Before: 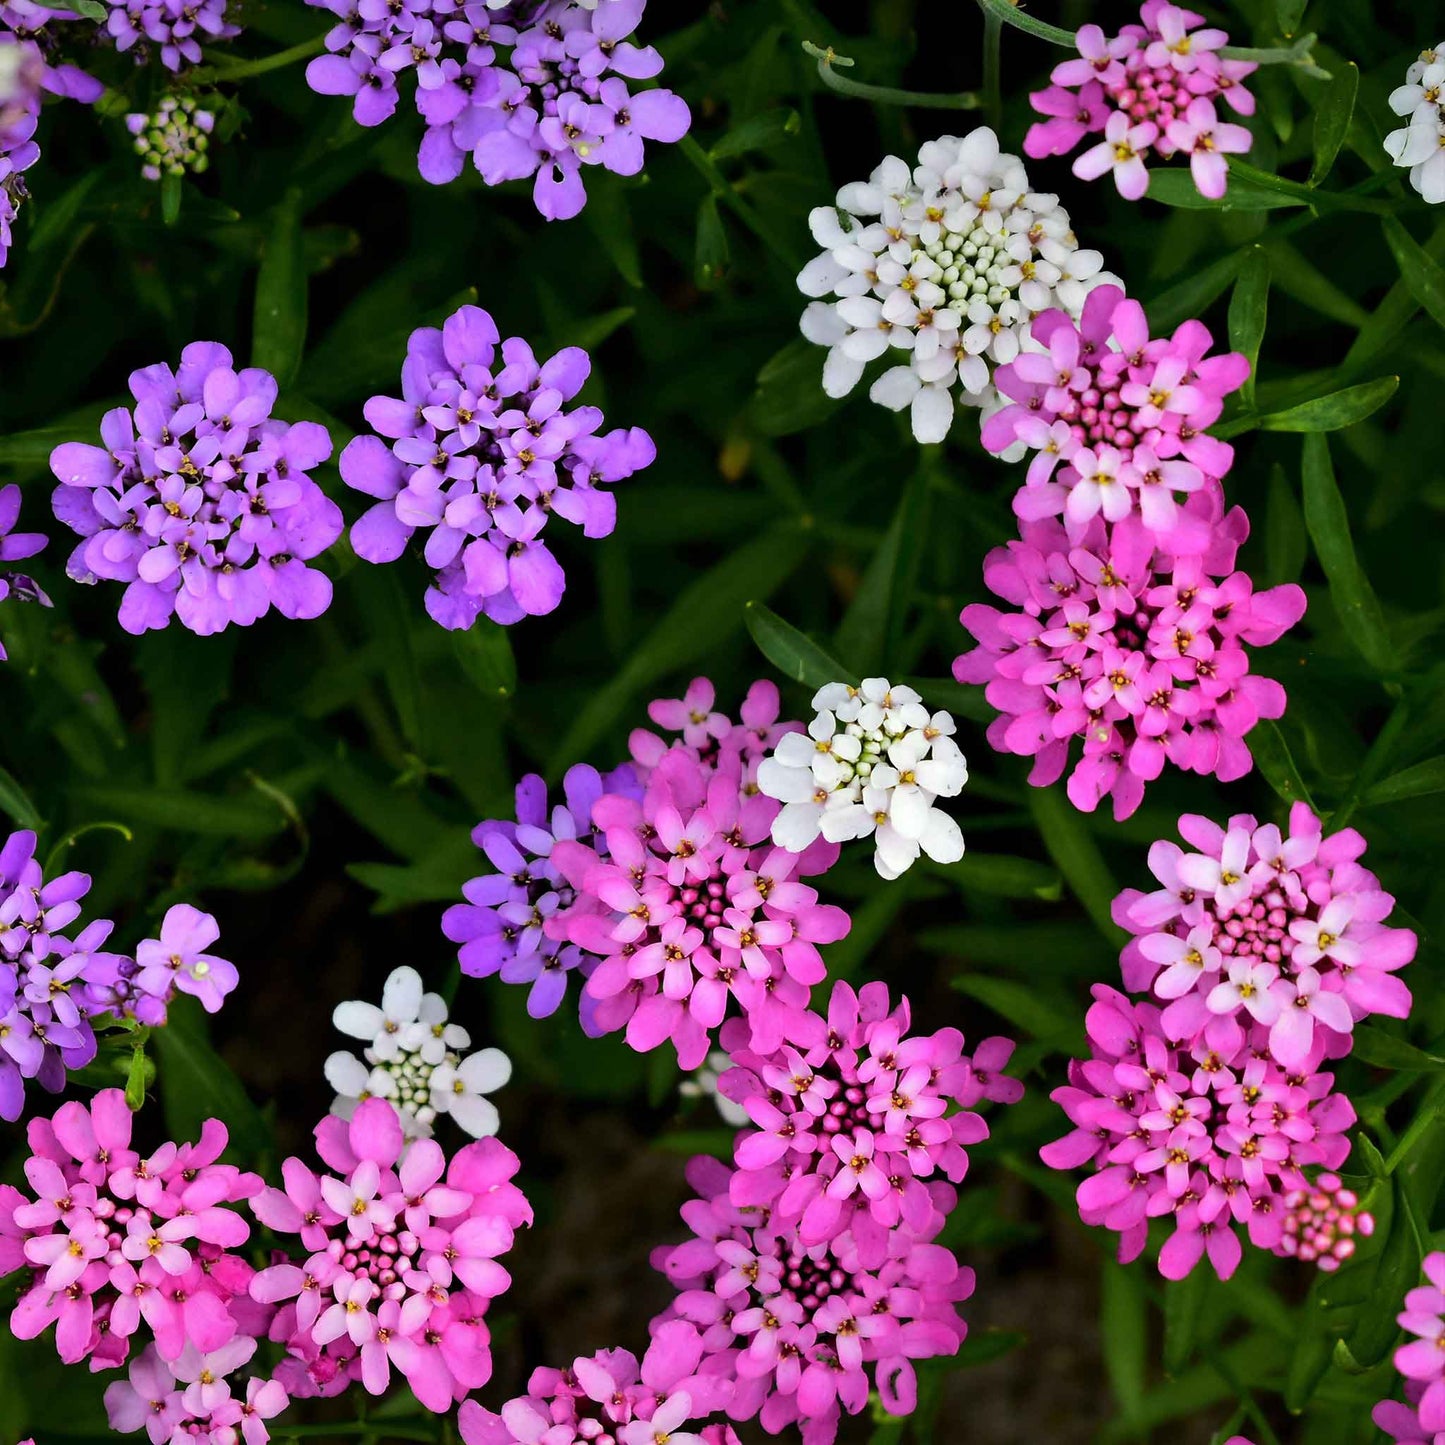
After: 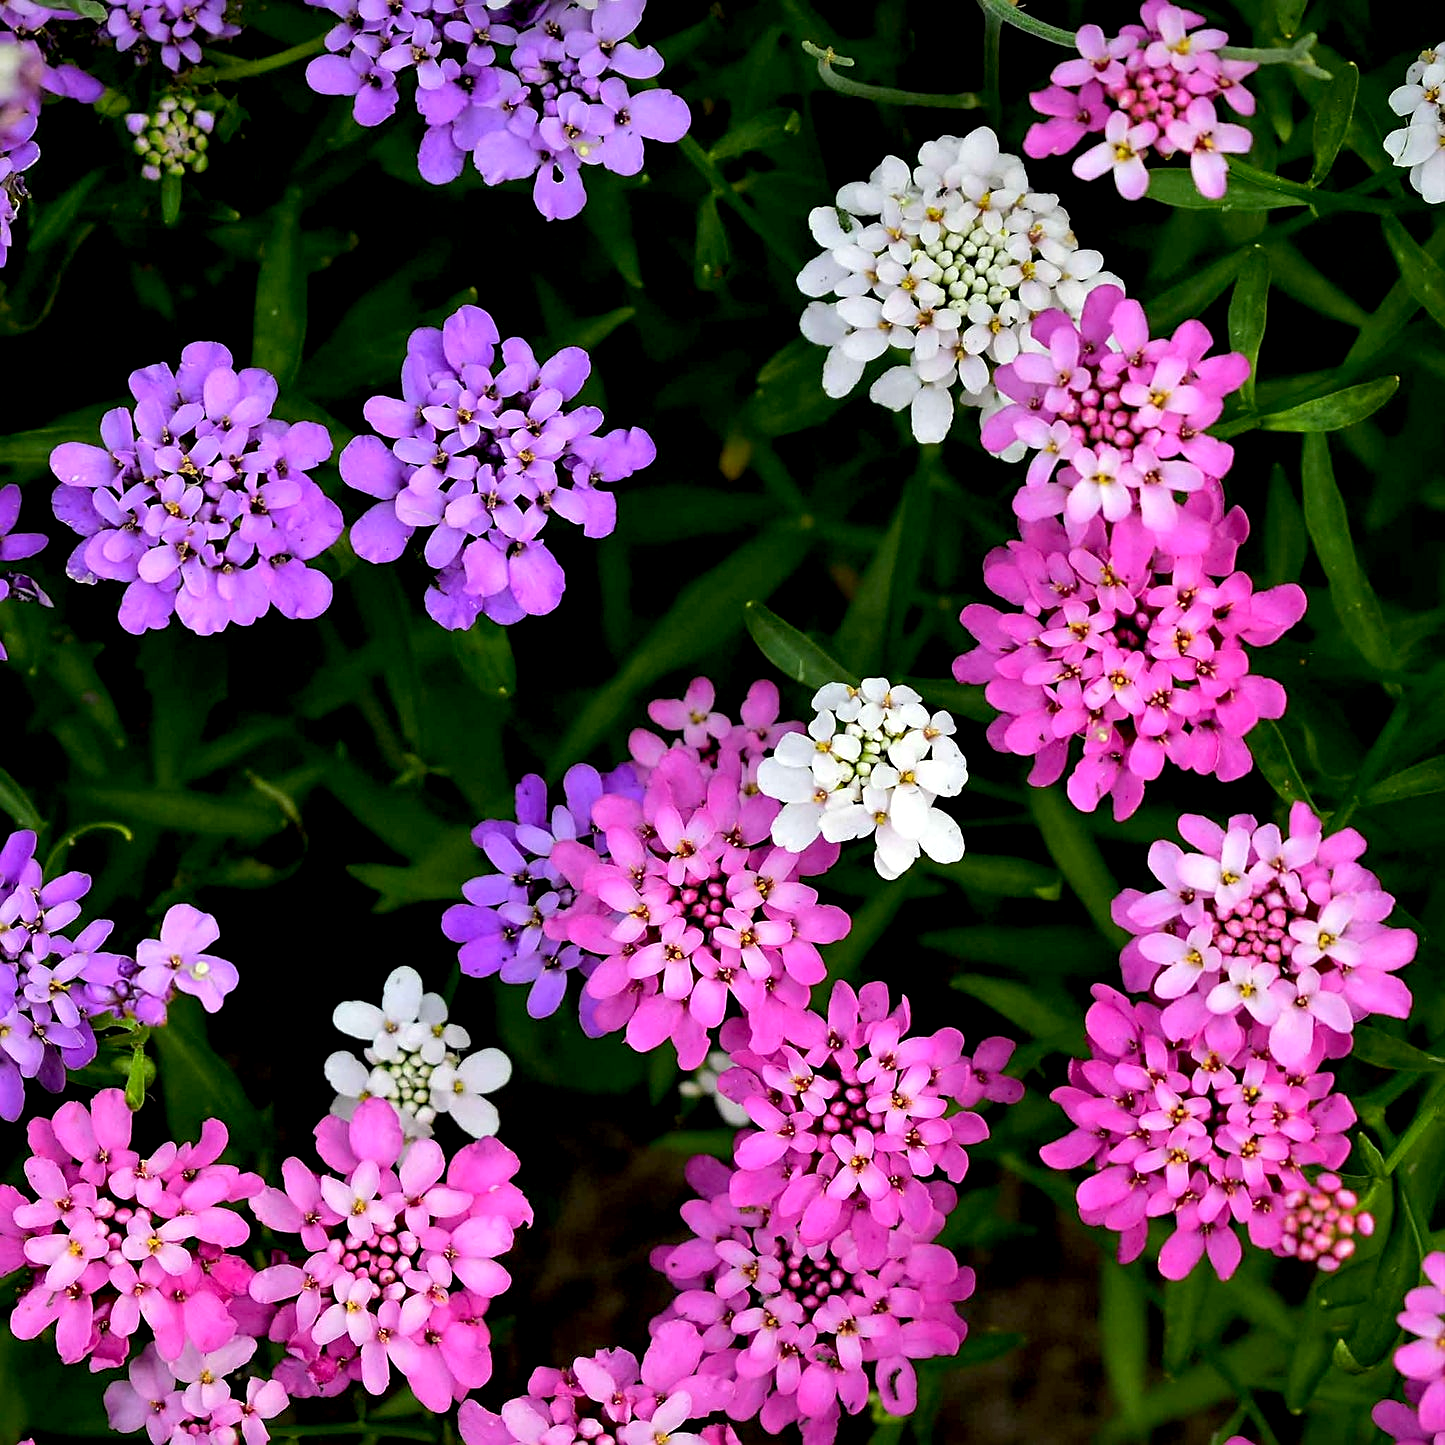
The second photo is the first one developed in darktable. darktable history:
sharpen: on, module defaults
exposure: black level correction 0.007, exposure 0.159 EV, compensate highlight preservation false
